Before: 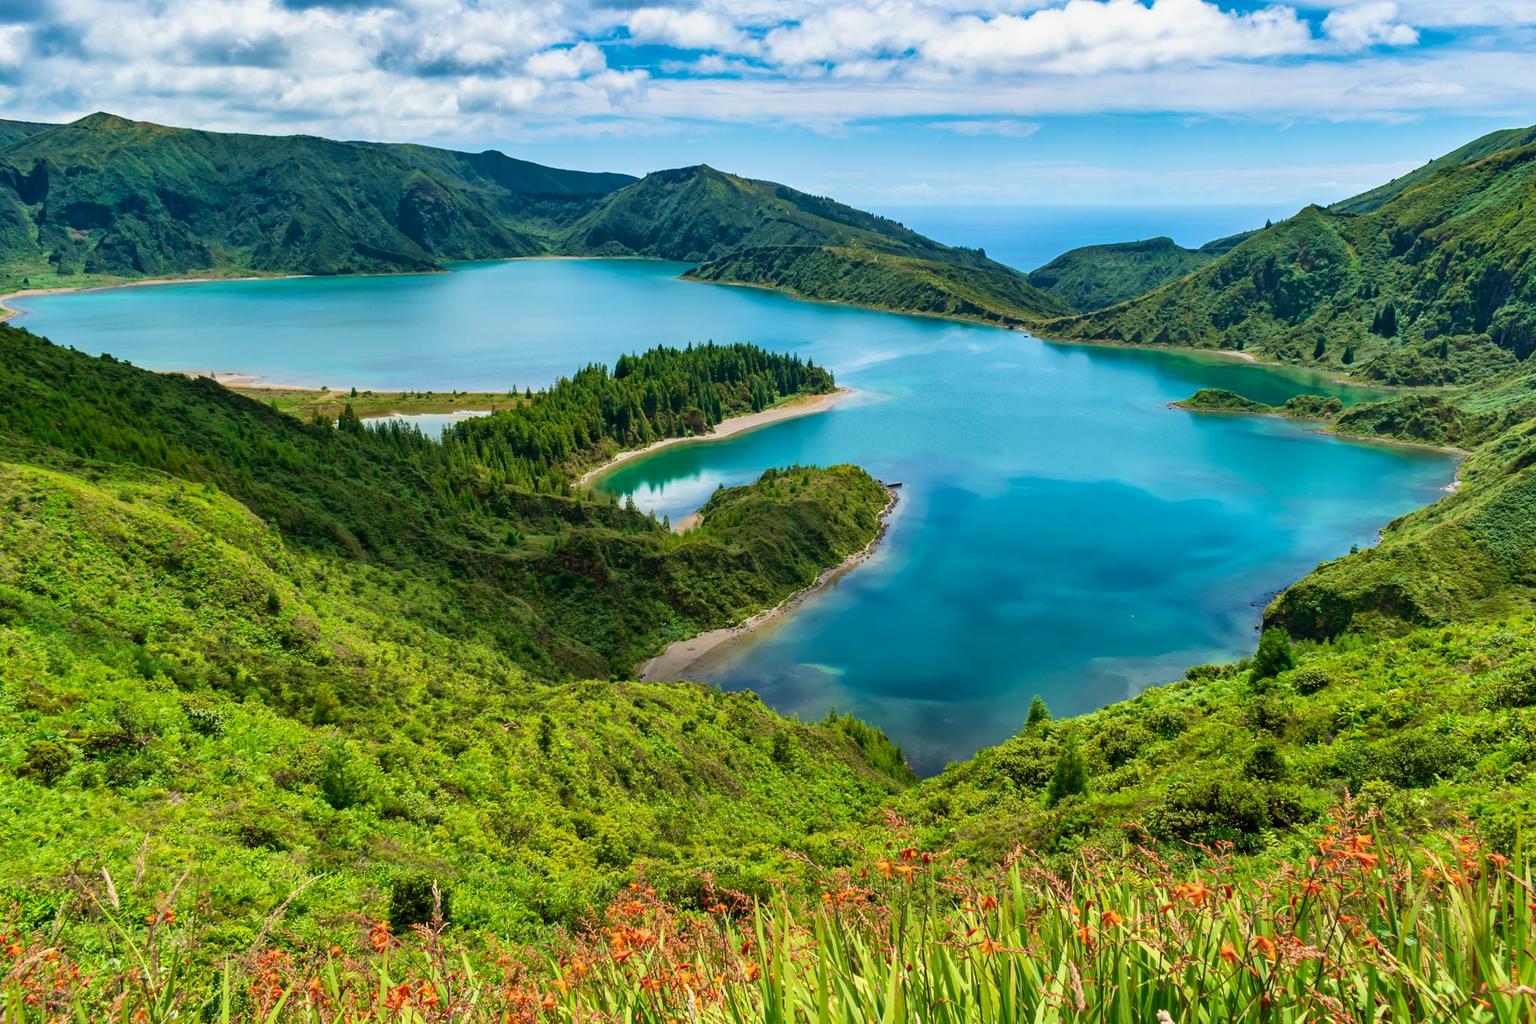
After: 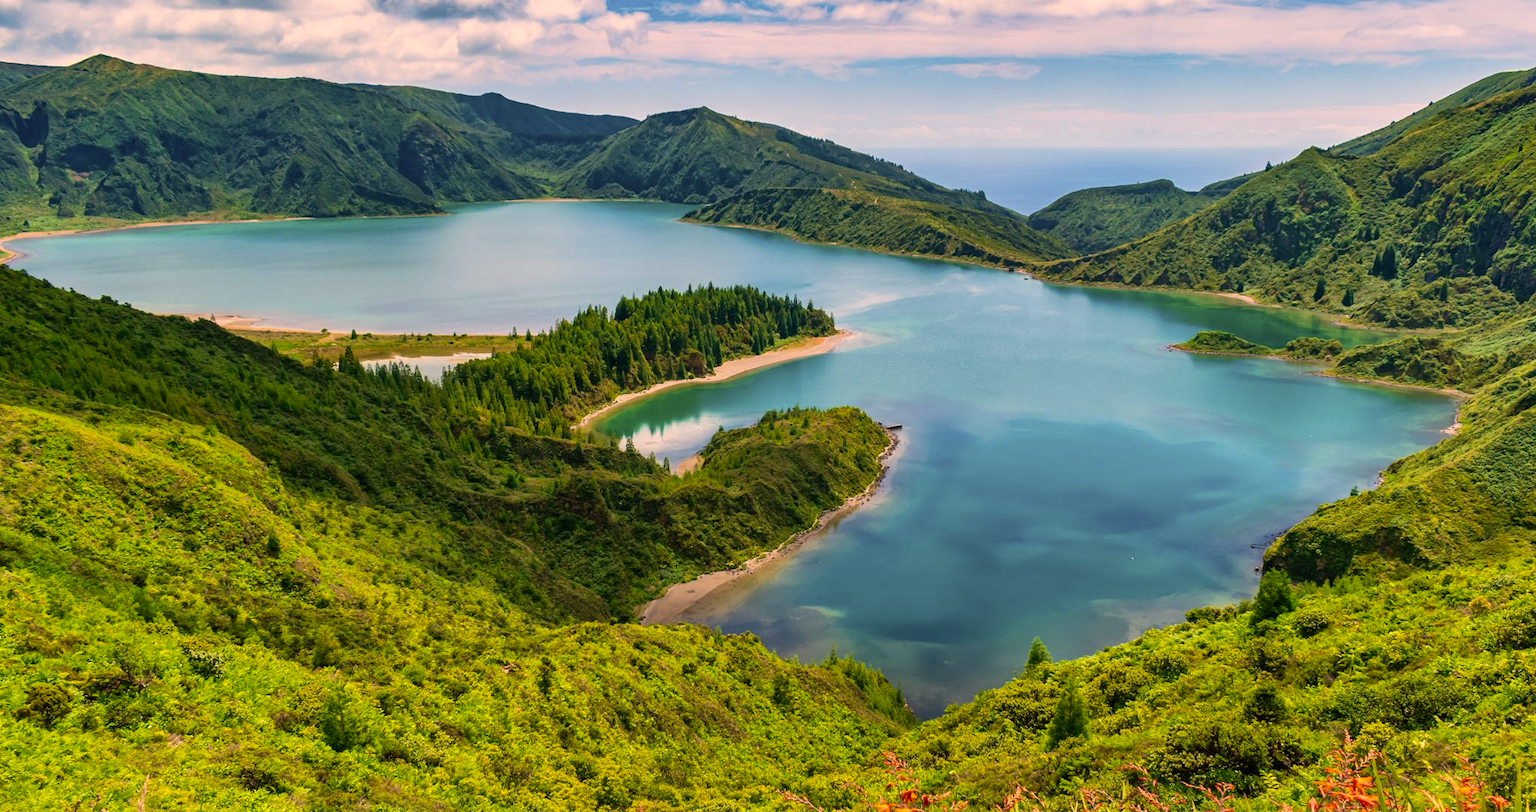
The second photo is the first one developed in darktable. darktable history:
crop and rotate: top 5.657%, bottom 14.968%
color correction: highlights a* 17.87, highlights b* 18.88
